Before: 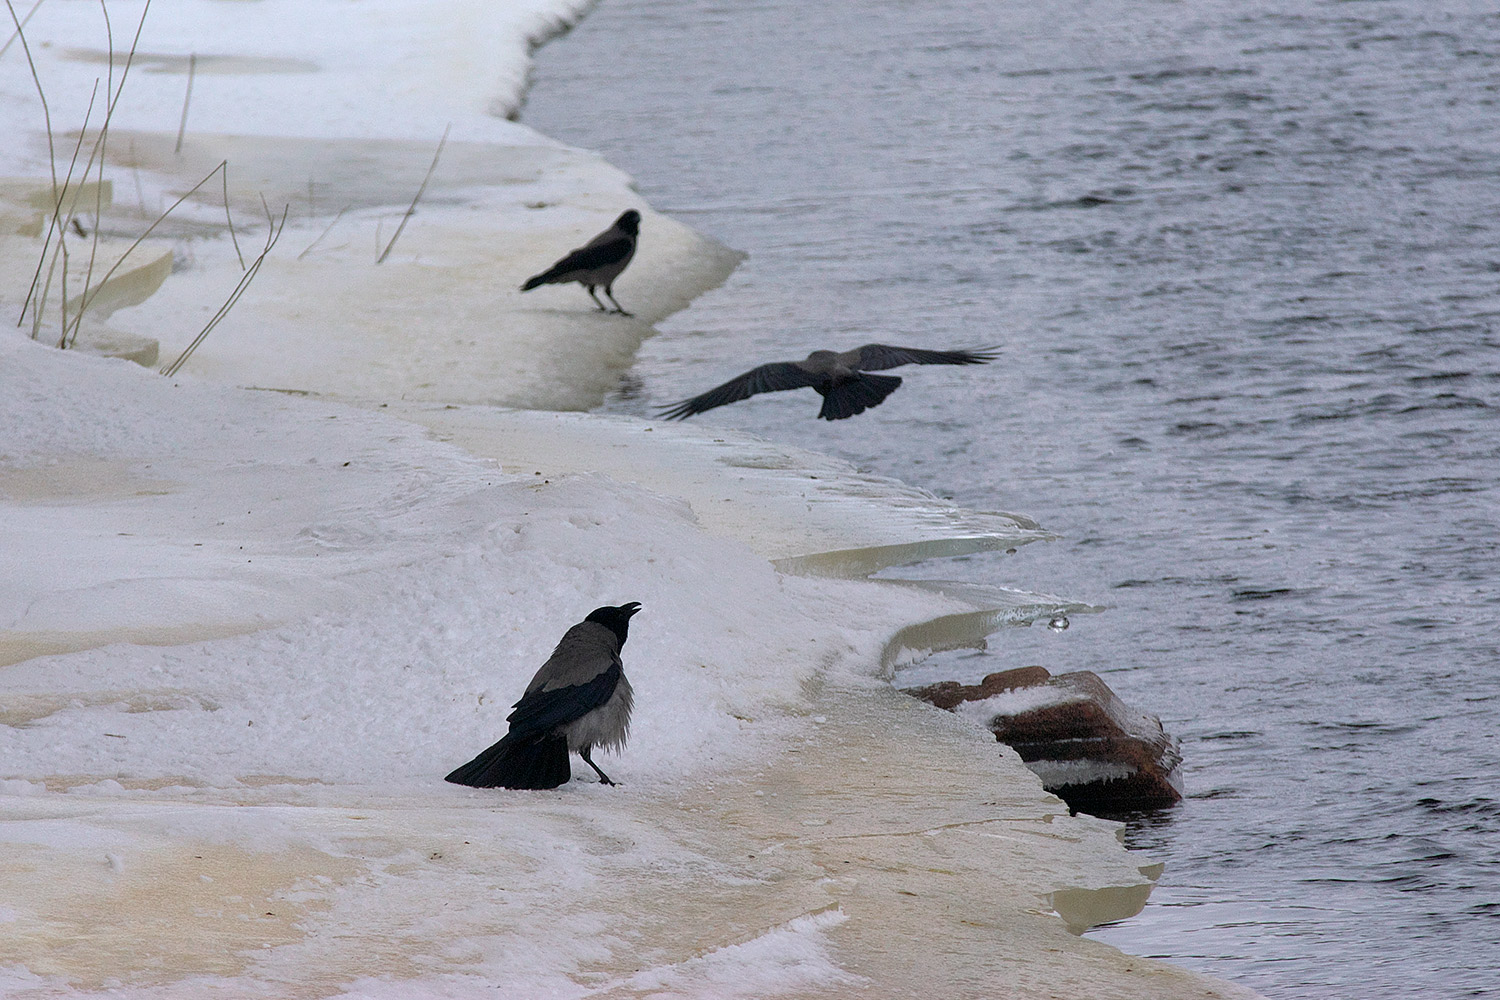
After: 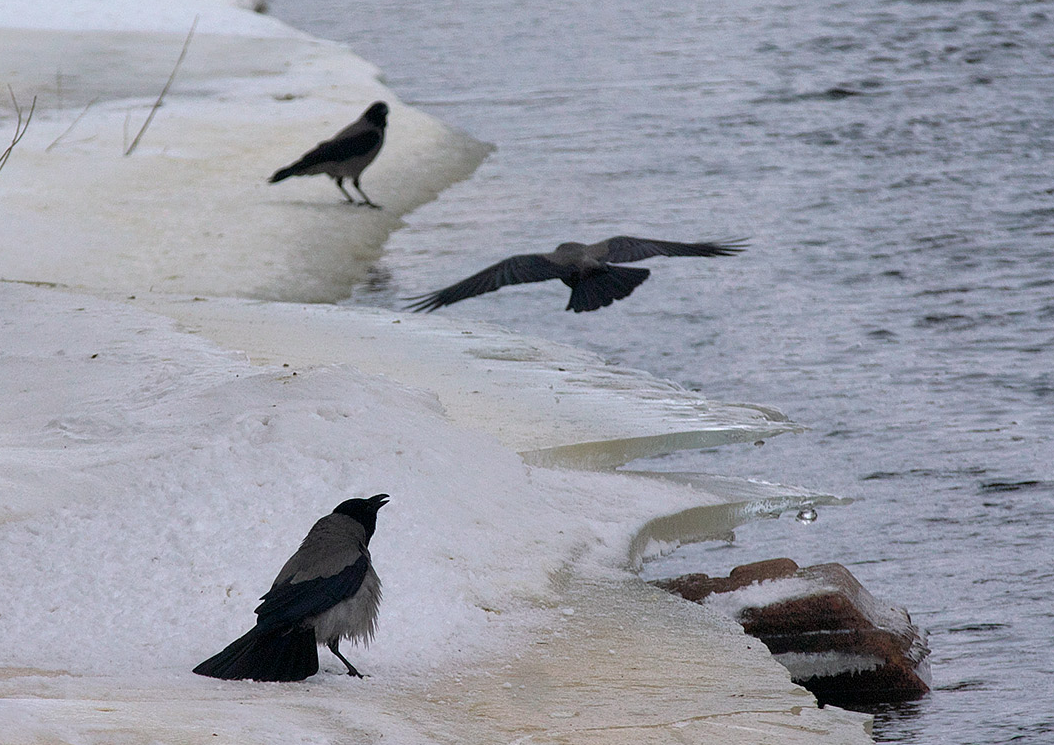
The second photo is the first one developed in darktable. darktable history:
color calibration: illuminant same as pipeline (D50), adaptation XYZ, x 0.345, y 0.358, temperature 5015.41 K
crop and rotate: left 16.815%, top 10.813%, right 12.876%, bottom 14.682%
